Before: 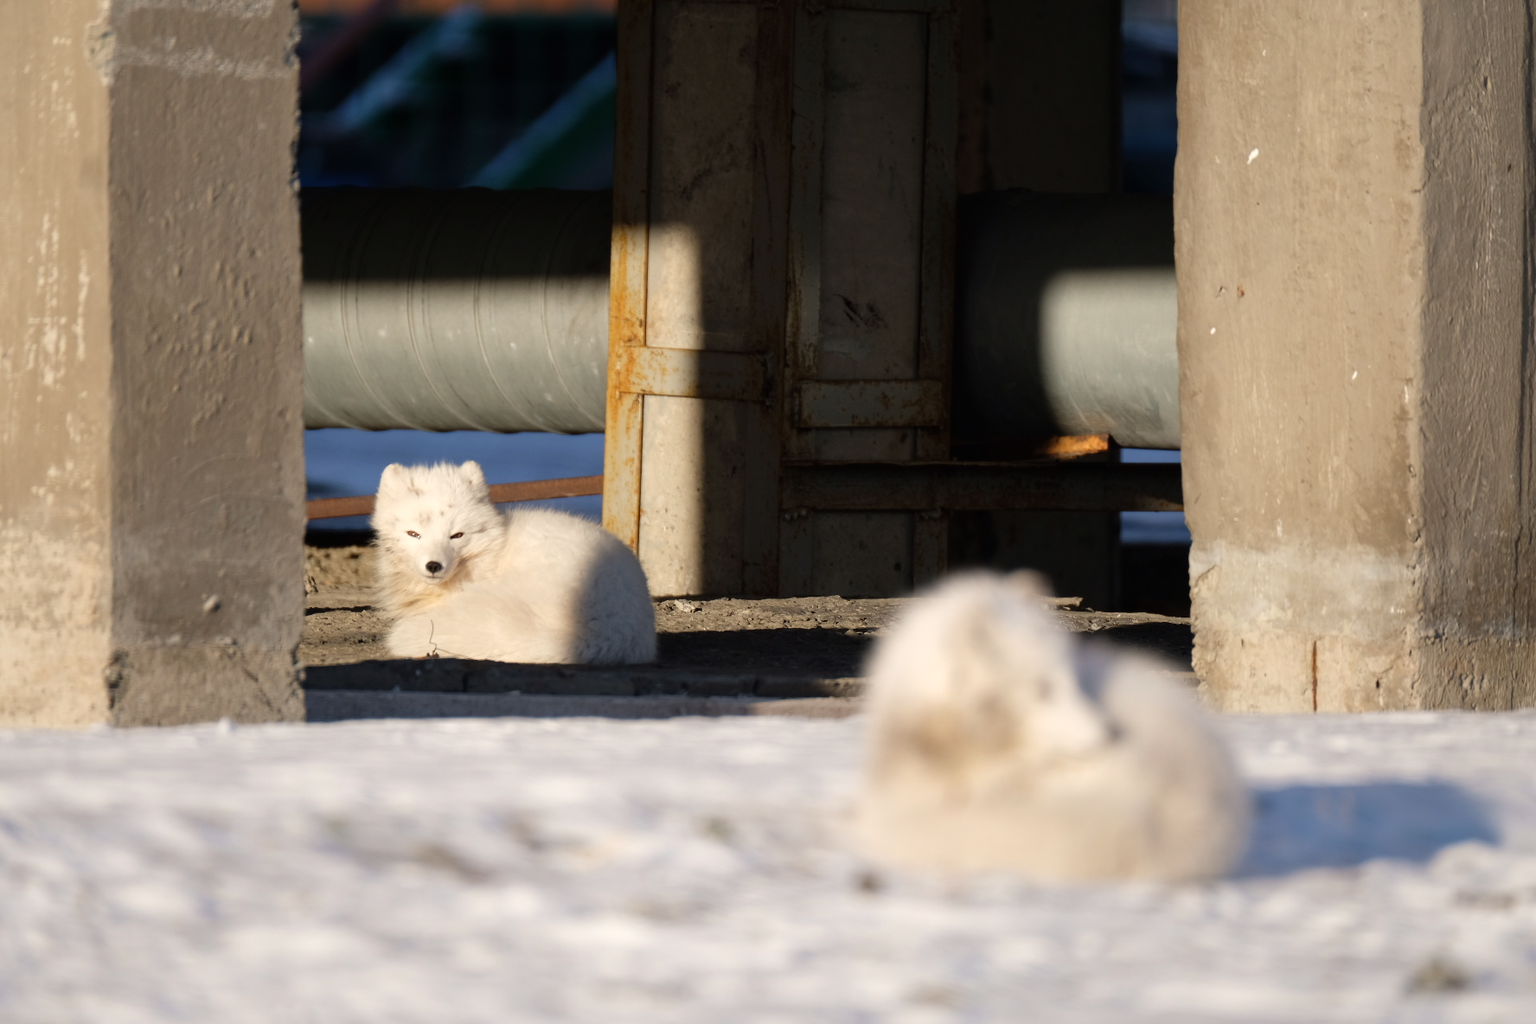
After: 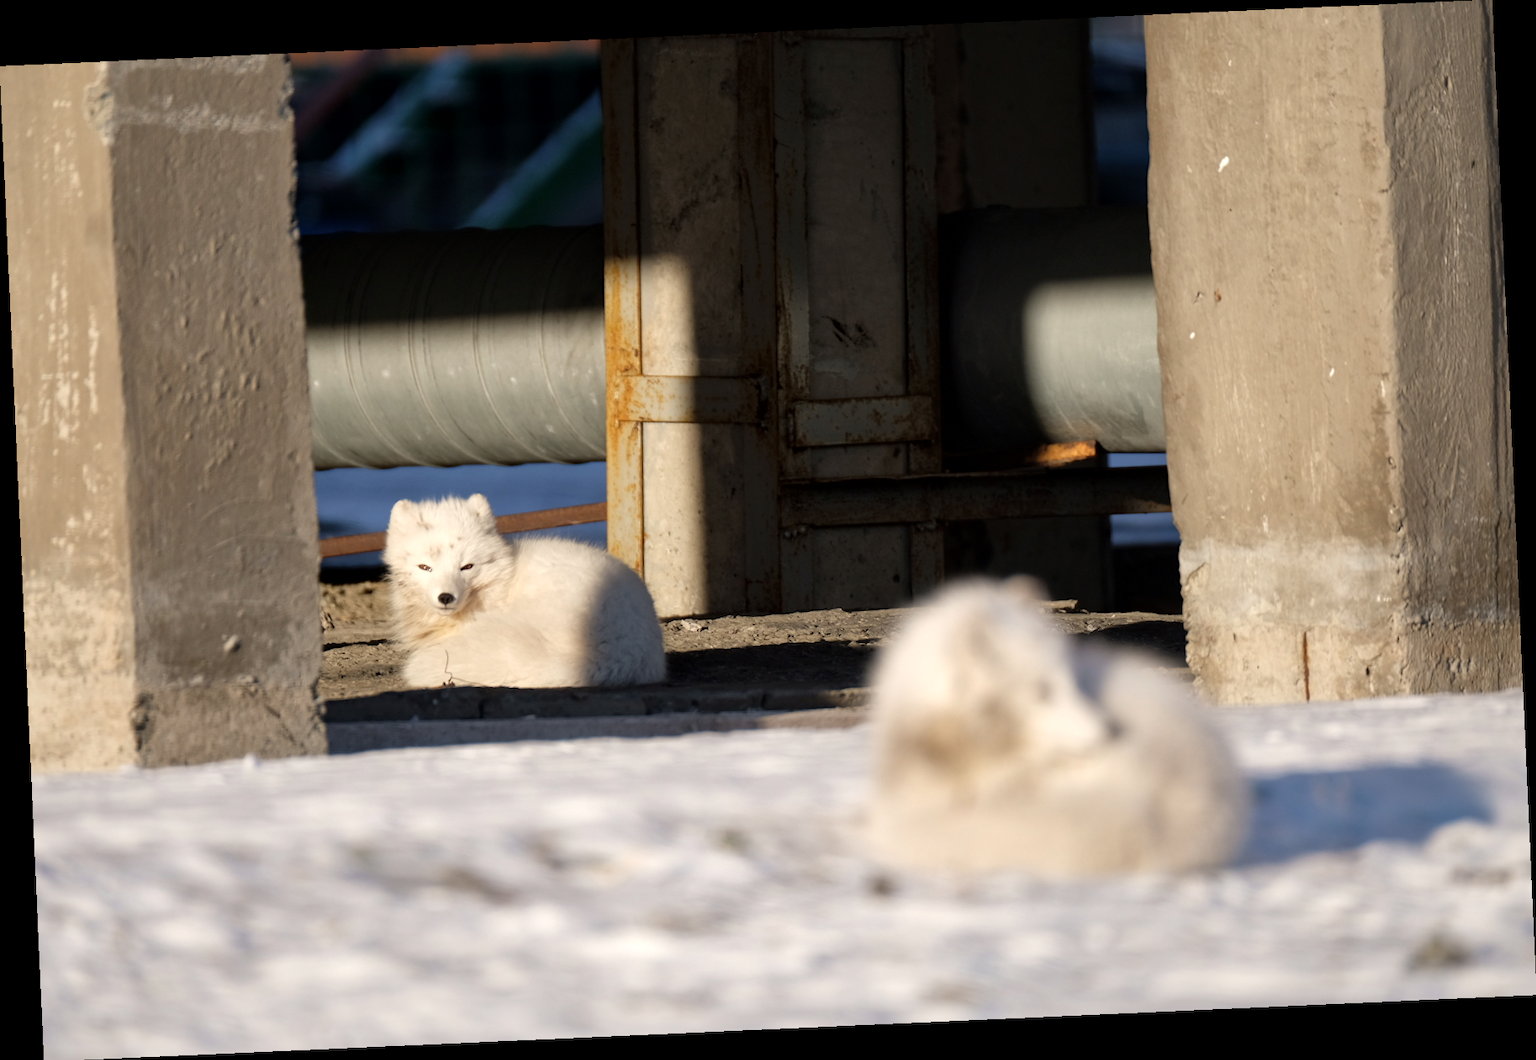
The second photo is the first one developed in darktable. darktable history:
local contrast: mode bilateral grid, contrast 20, coarseness 50, detail 130%, midtone range 0.2
rotate and perspective: rotation -2.56°, automatic cropping off
